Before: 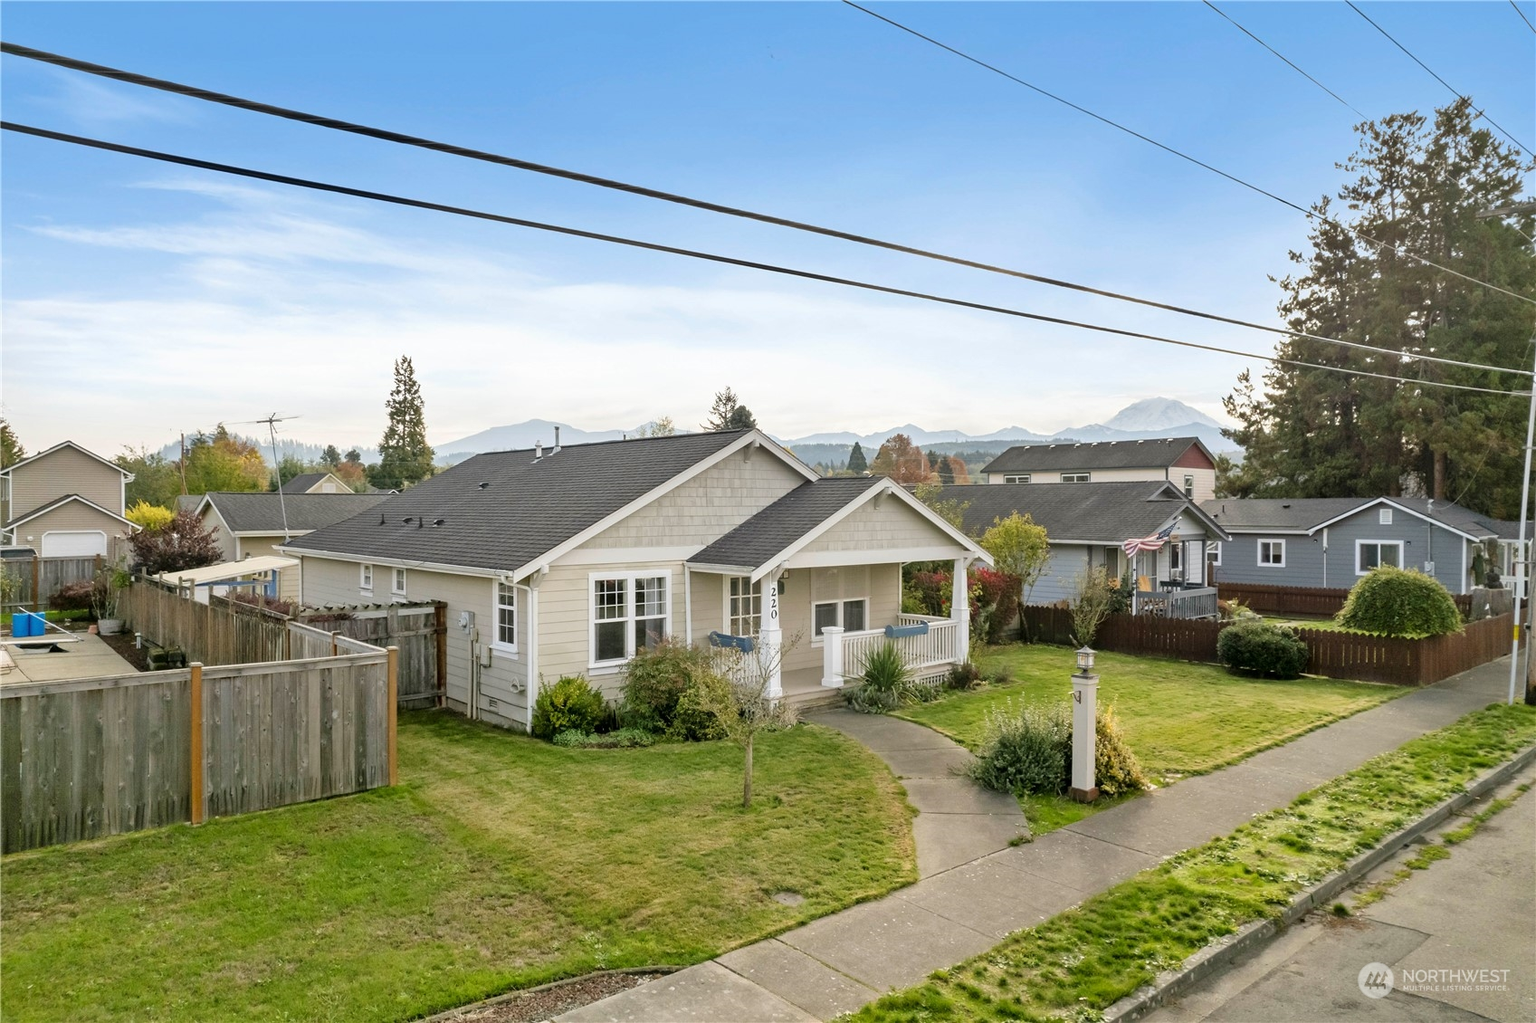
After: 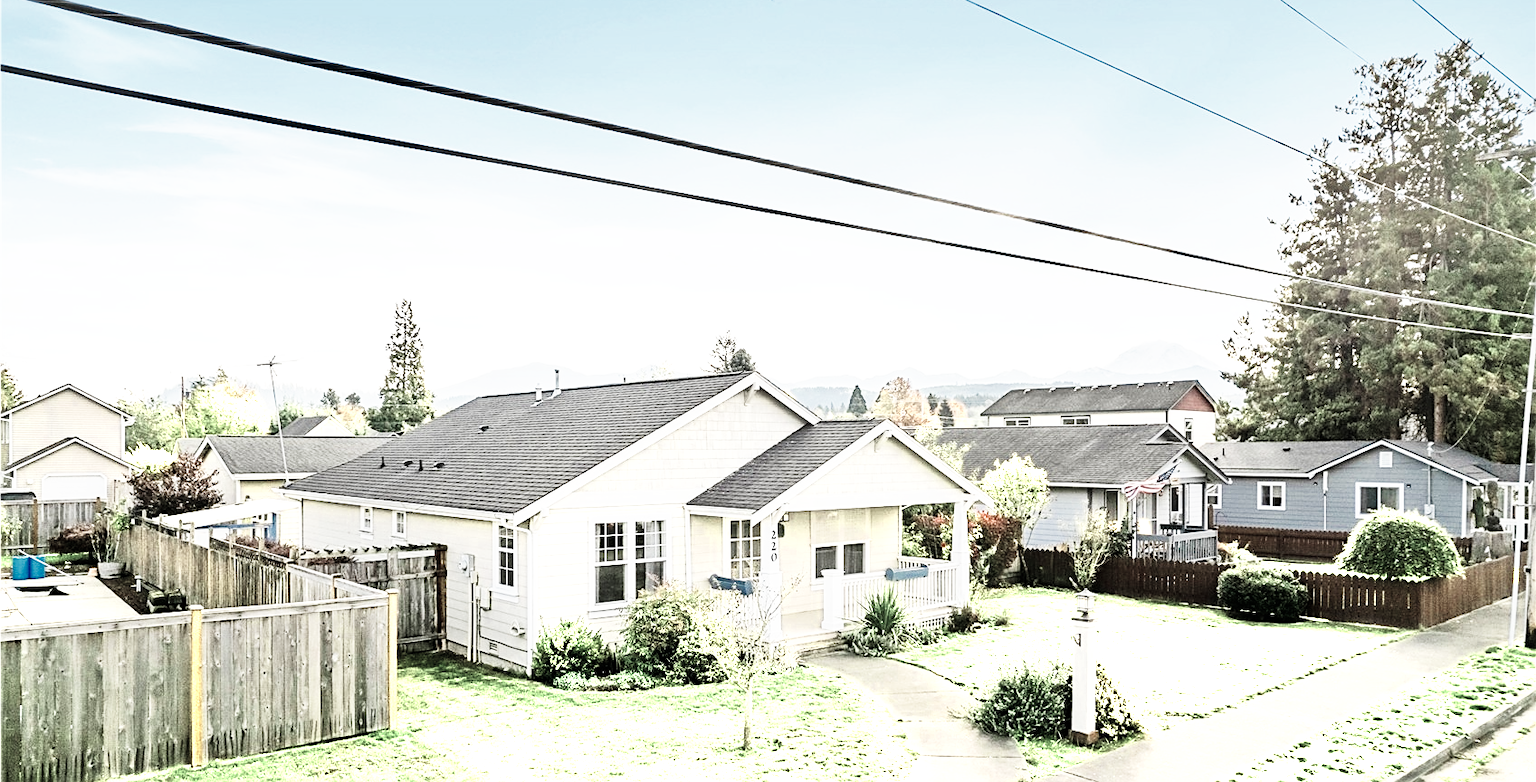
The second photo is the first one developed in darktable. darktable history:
crop: top 5.611%, bottom 17.769%
base curve: curves: ch0 [(0, 0) (0.007, 0.004) (0.027, 0.03) (0.046, 0.07) (0.207, 0.54) (0.442, 0.872) (0.673, 0.972) (1, 1)], preserve colors none
color zones: curves: ch0 [(0.25, 0.667) (0.758, 0.368)]; ch1 [(0.215, 0.245) (0.761, 0.373)]; ch2 [(0.247, 0.554) (0.761, 0.436)]
sharpen: on, module defaults
shadows and highlights: shadows 1.31, highlights 39.53
